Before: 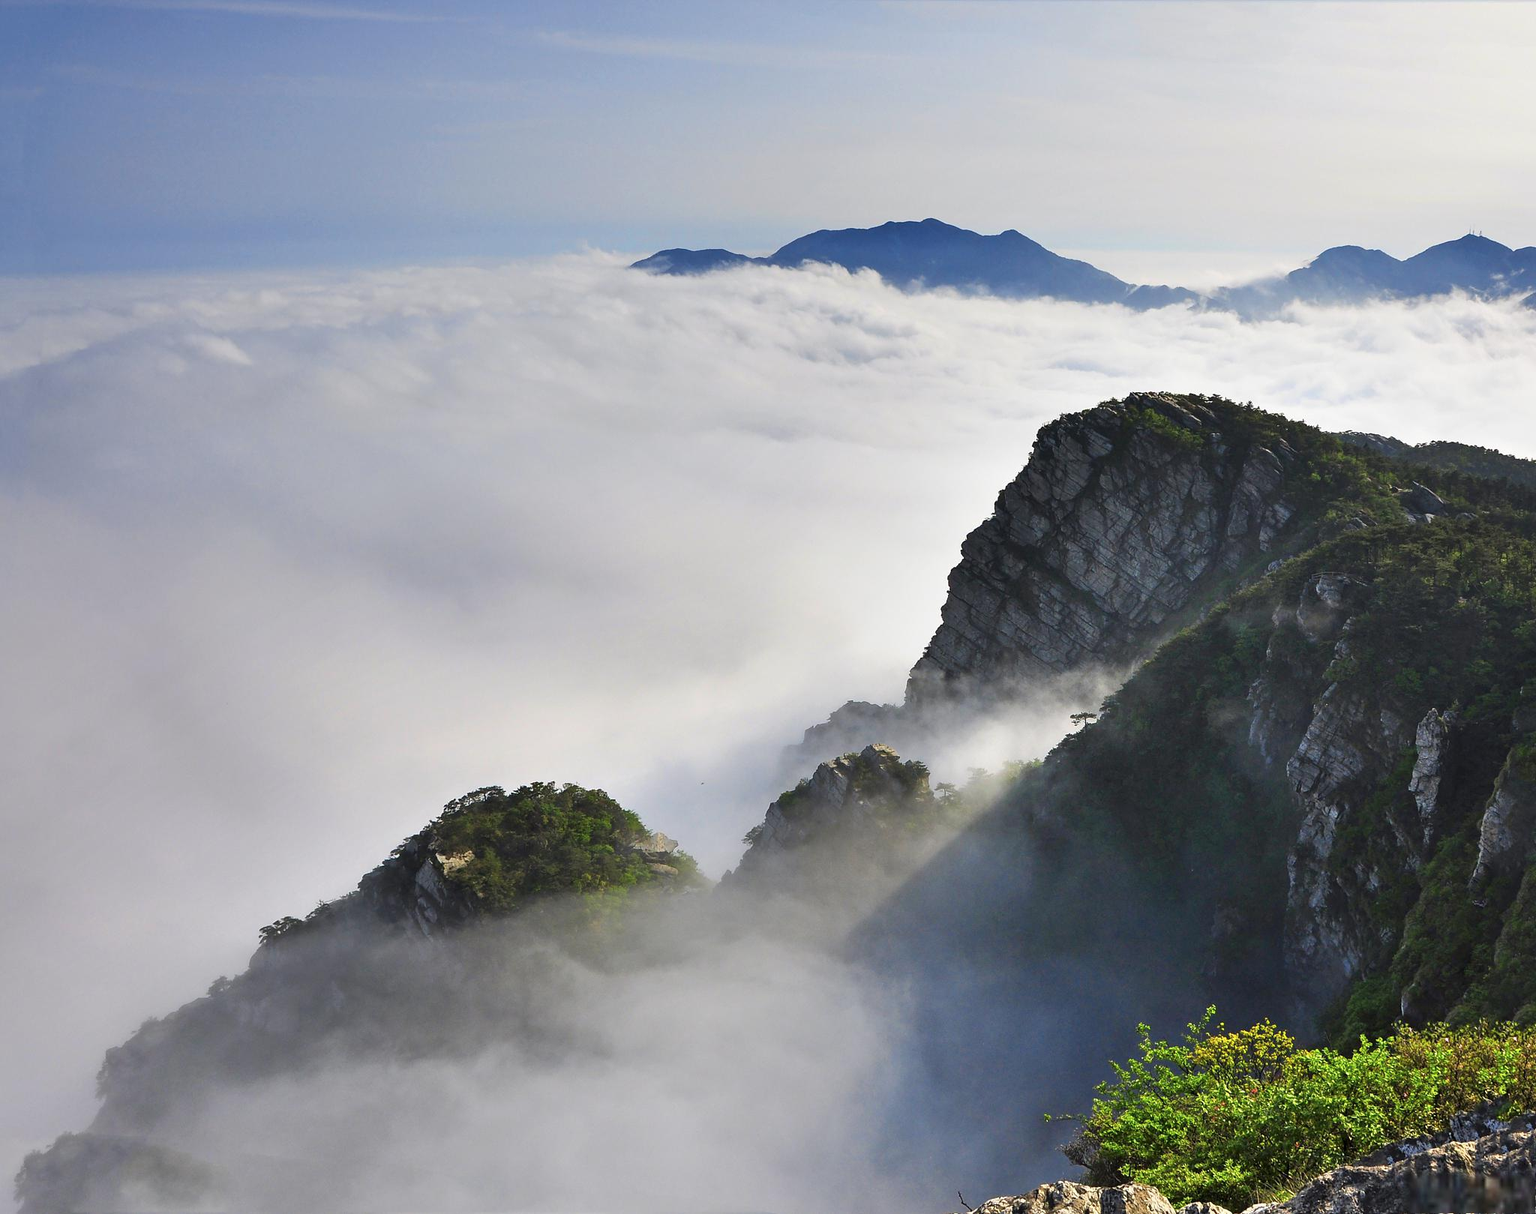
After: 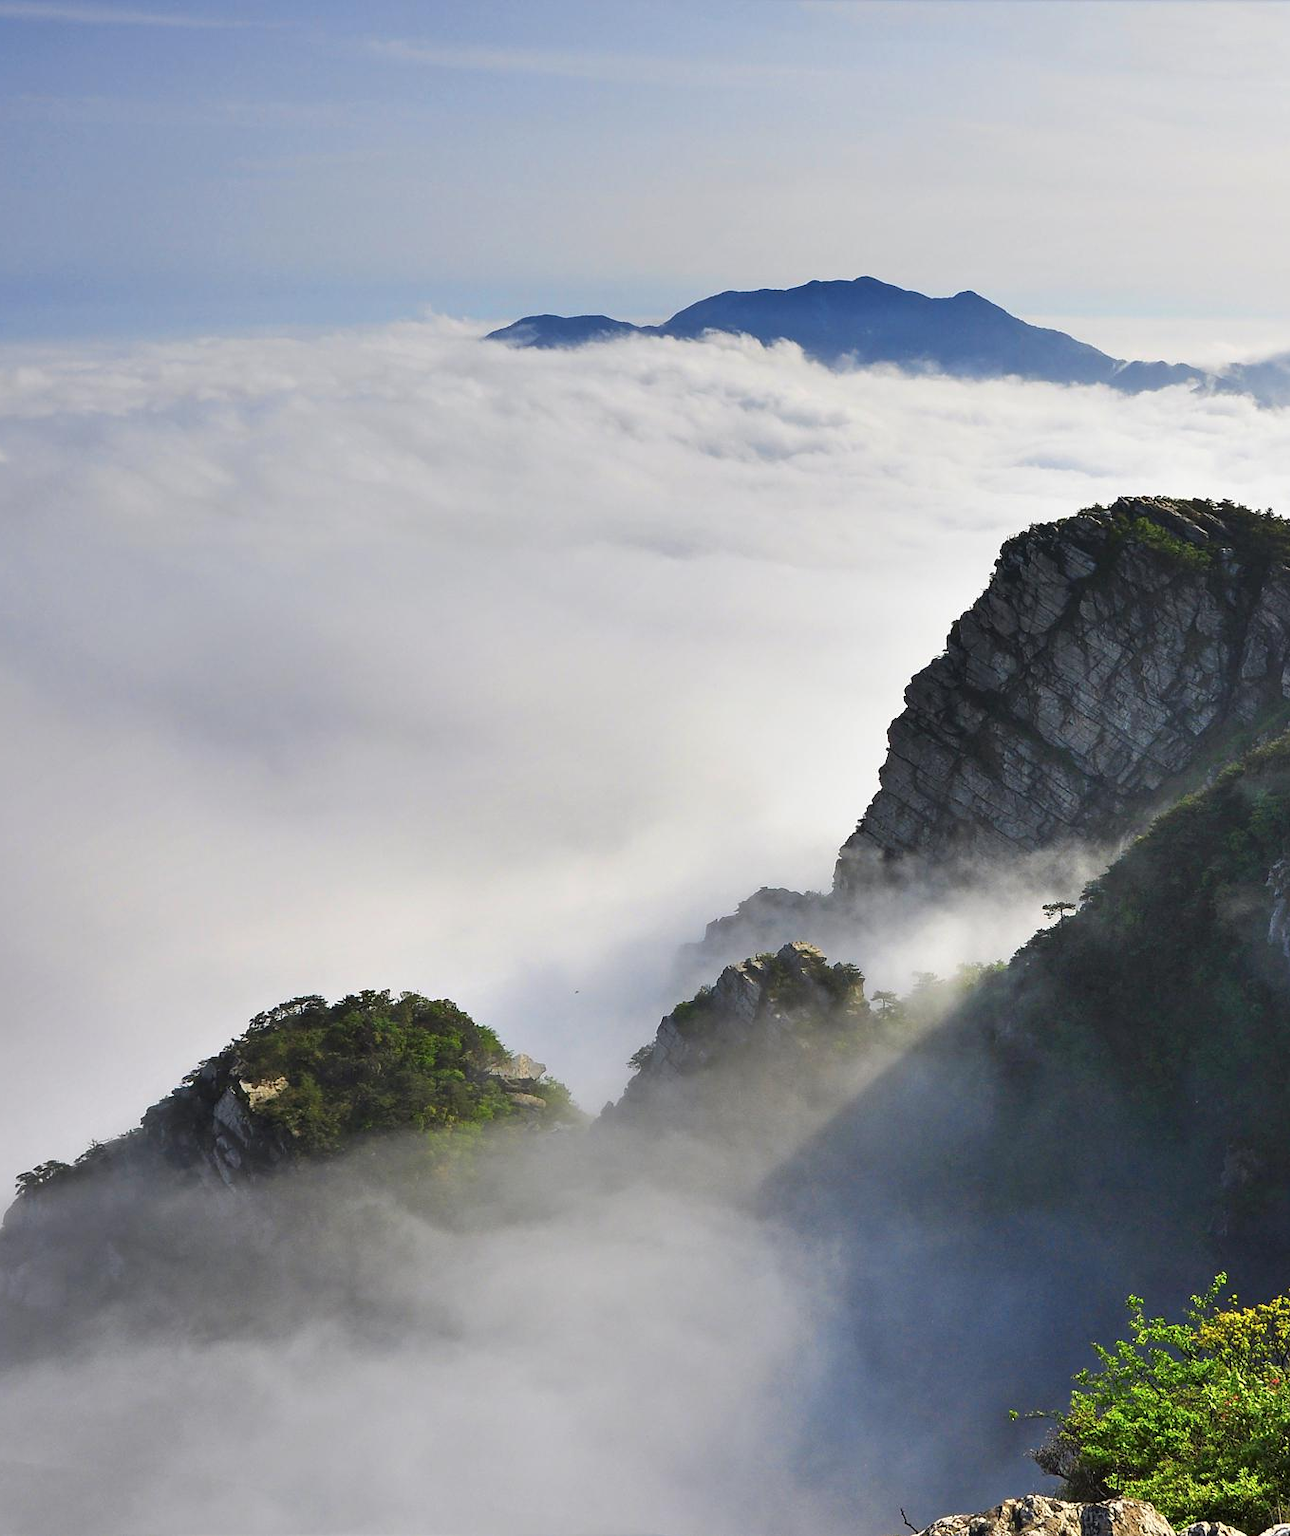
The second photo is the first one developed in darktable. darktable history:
crop and rotate: left 16.072%, right 17.558%
